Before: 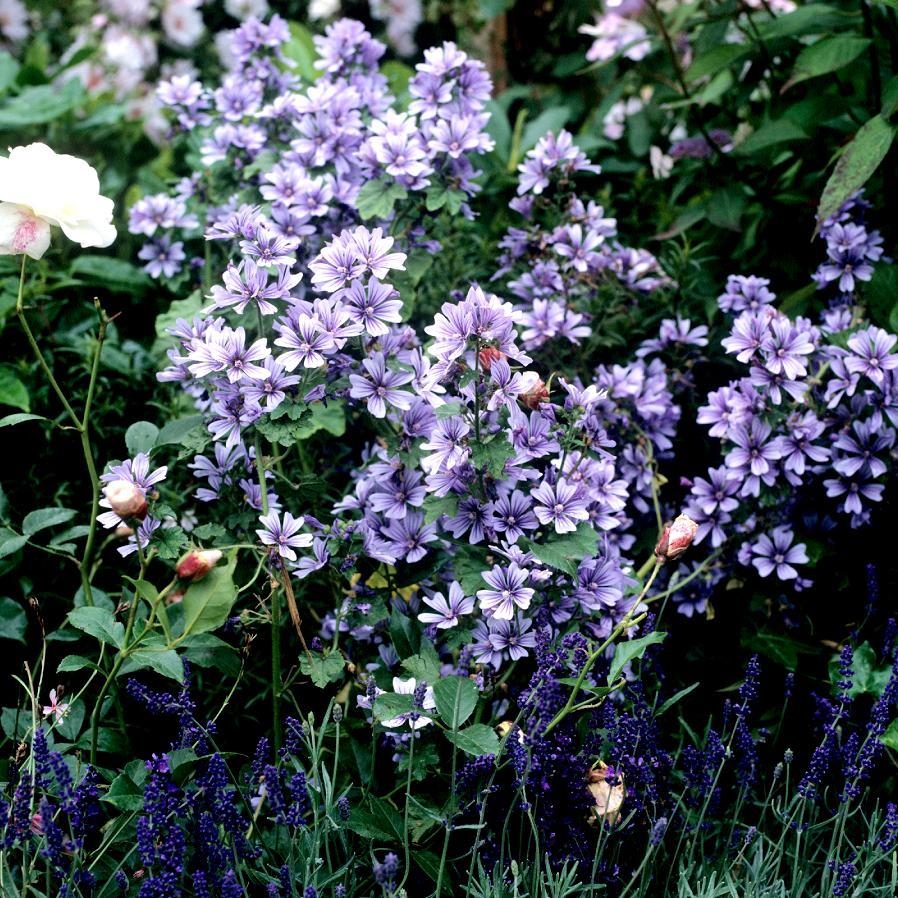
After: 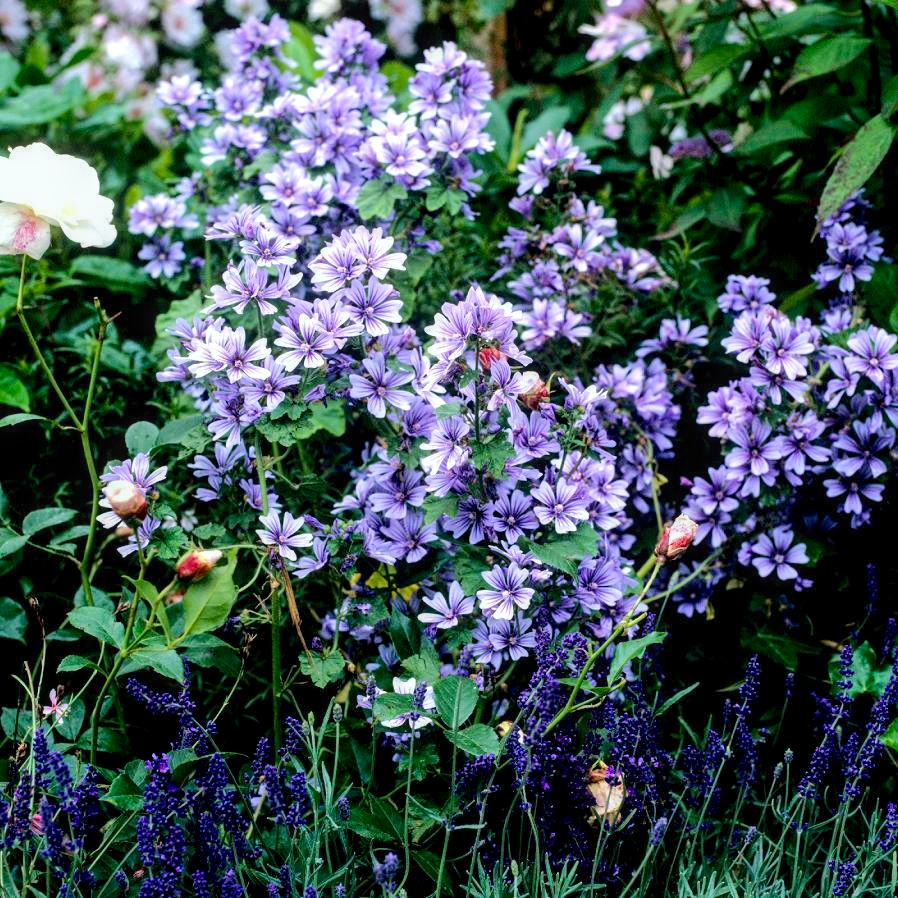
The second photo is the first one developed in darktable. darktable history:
color balance rgb: perceptual saturation grading › global saturation 25%, perceptual brilliance grading › mid-tones 10%, perceptual brilliance grading › shadows 15%, global vibrance 20%
local contrast: on, module defaults
white balance: red 0.978, blue 0.999
